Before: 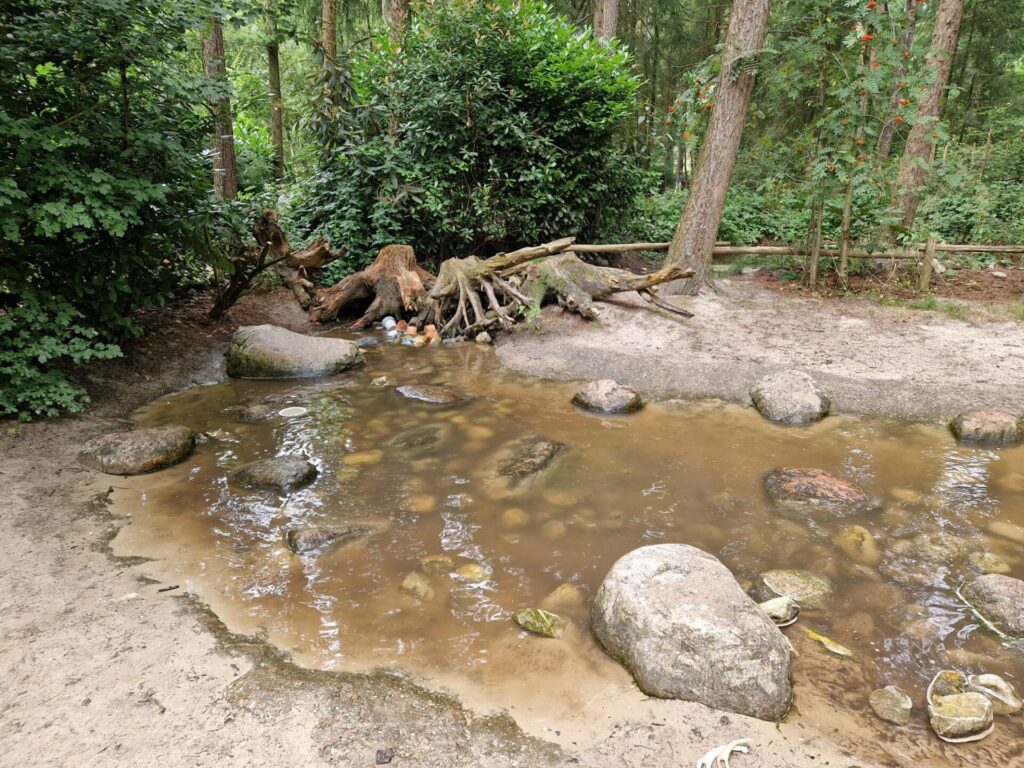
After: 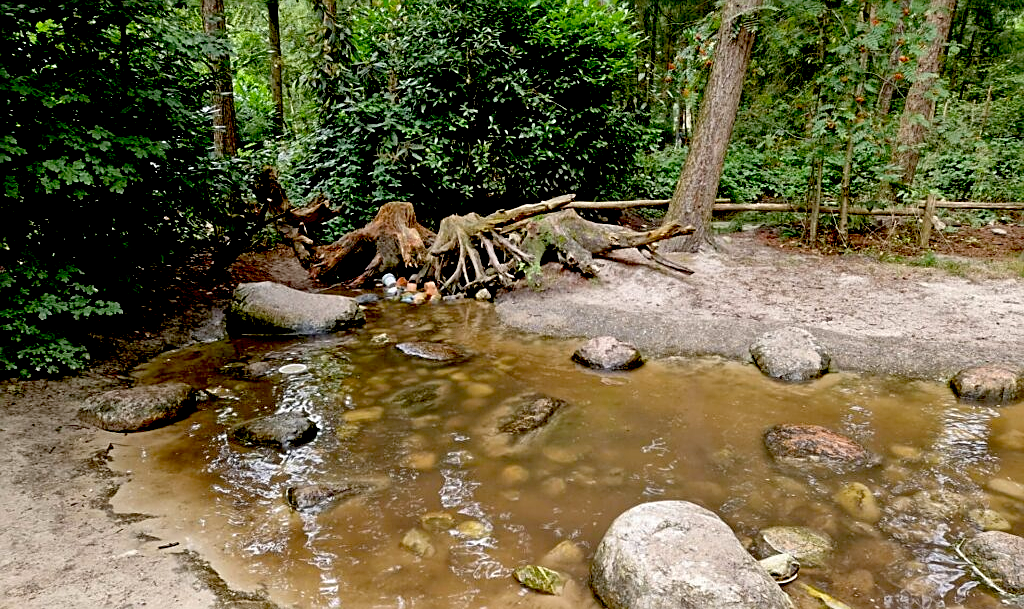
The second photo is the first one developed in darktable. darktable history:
crop and rotate: top 5.653%, bottom 14.927%
exposure: black level correction 0.056, exposure -0.031 EV, compensate highlight preservation false
sharpen: on, module defaults
